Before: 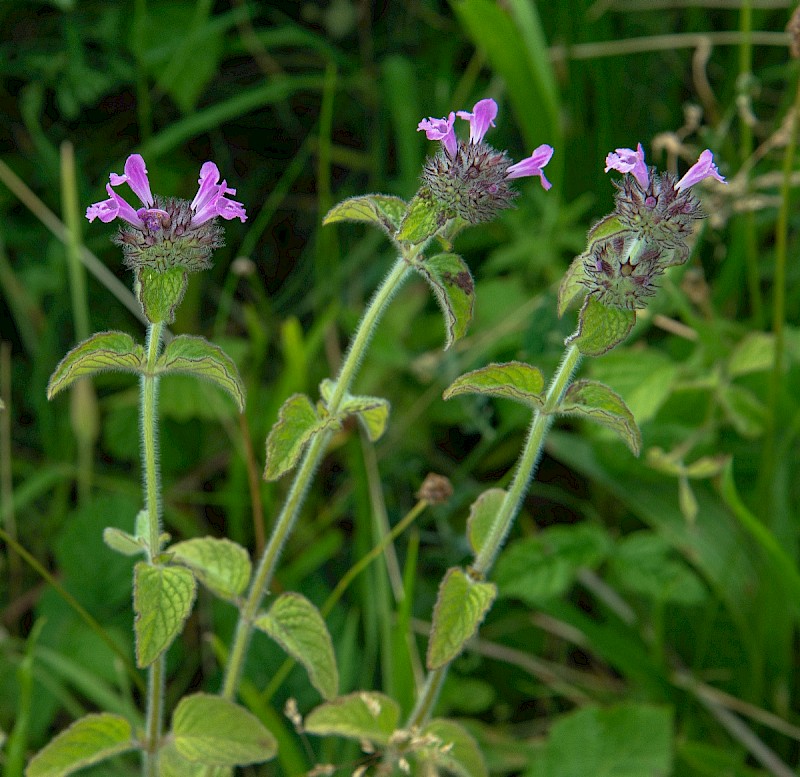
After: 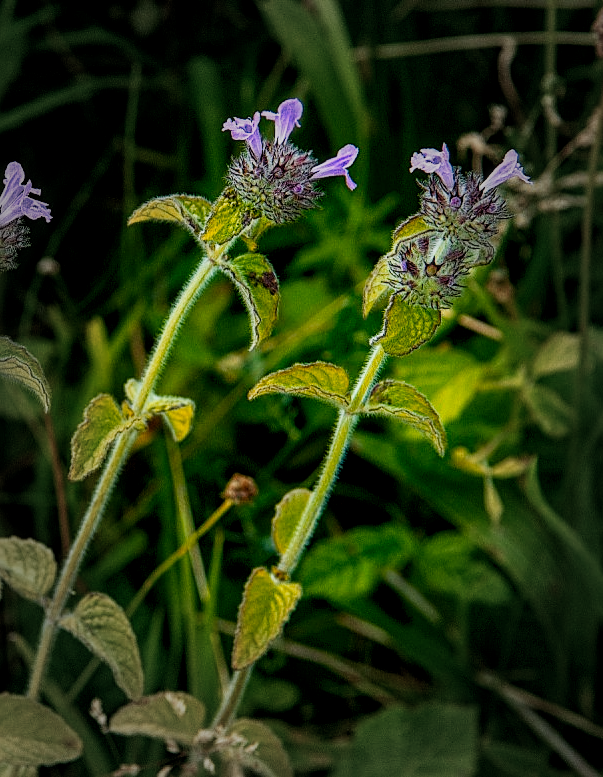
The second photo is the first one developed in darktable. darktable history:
sigmoid: contrast 1.7, skew -0.2, preserve hue 0%, red attenuation 0.1, red rotation 0.035, green attenuation 0.1, green rotation -0.017, blue attenuation 0.15, blue rotation -0.052, base primaries Rec2020
sharpen: on, module defaults
color zones: curves: ch1 [(0.235, 0.558) (0.75, 0.5)]; ch2 [(0.25, 0.462) (0.749, 0.457)], mix 25.94%
crop and rotate: left 24.6%
color balance rgb: linear chroma grading › shadows -8%, linear chroma grading › global chroma 10%, perceptual saturation grading › global saturation 2%, perceptual saturation grading › highlights -2%, perceptual saturation grading › mid-tones 4%, perceptual saturation grading › shadows 8%, perceptual brilliance grading › global brilliance 2%, perceptual brilliance grading › highlights -4%, global vibrance 16%, saturation formula JzAzBz (2021)
local contrast: detail 130%
vignetting: fall-off start 48.41%, automatic ratio true, width/height ratio 1.29, unbound false
tone equalizer: -8 EV -0.55 EV
